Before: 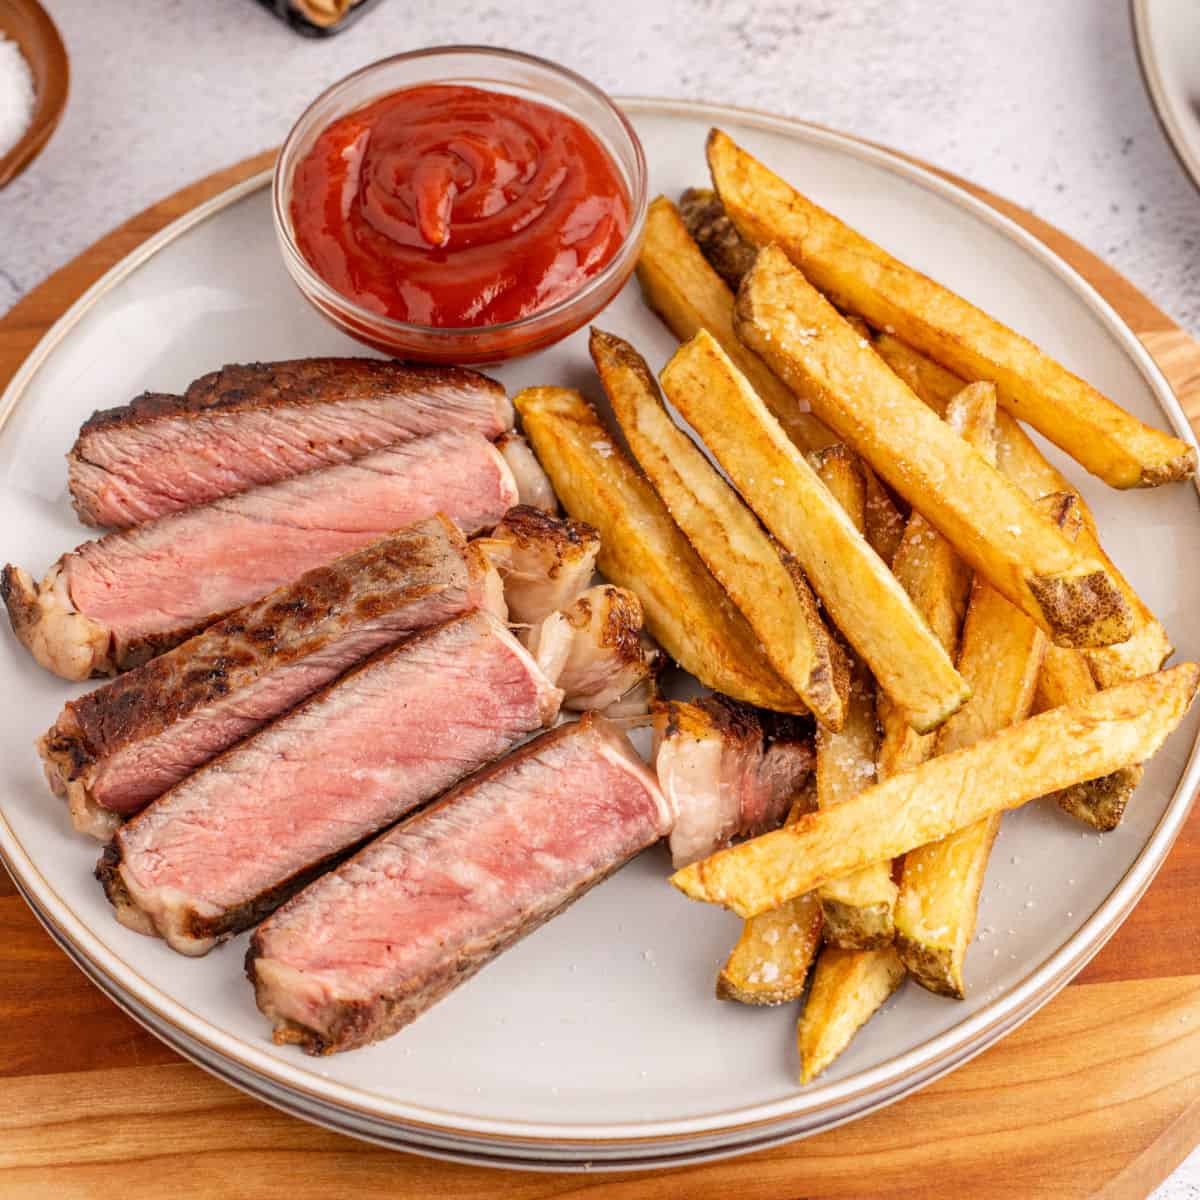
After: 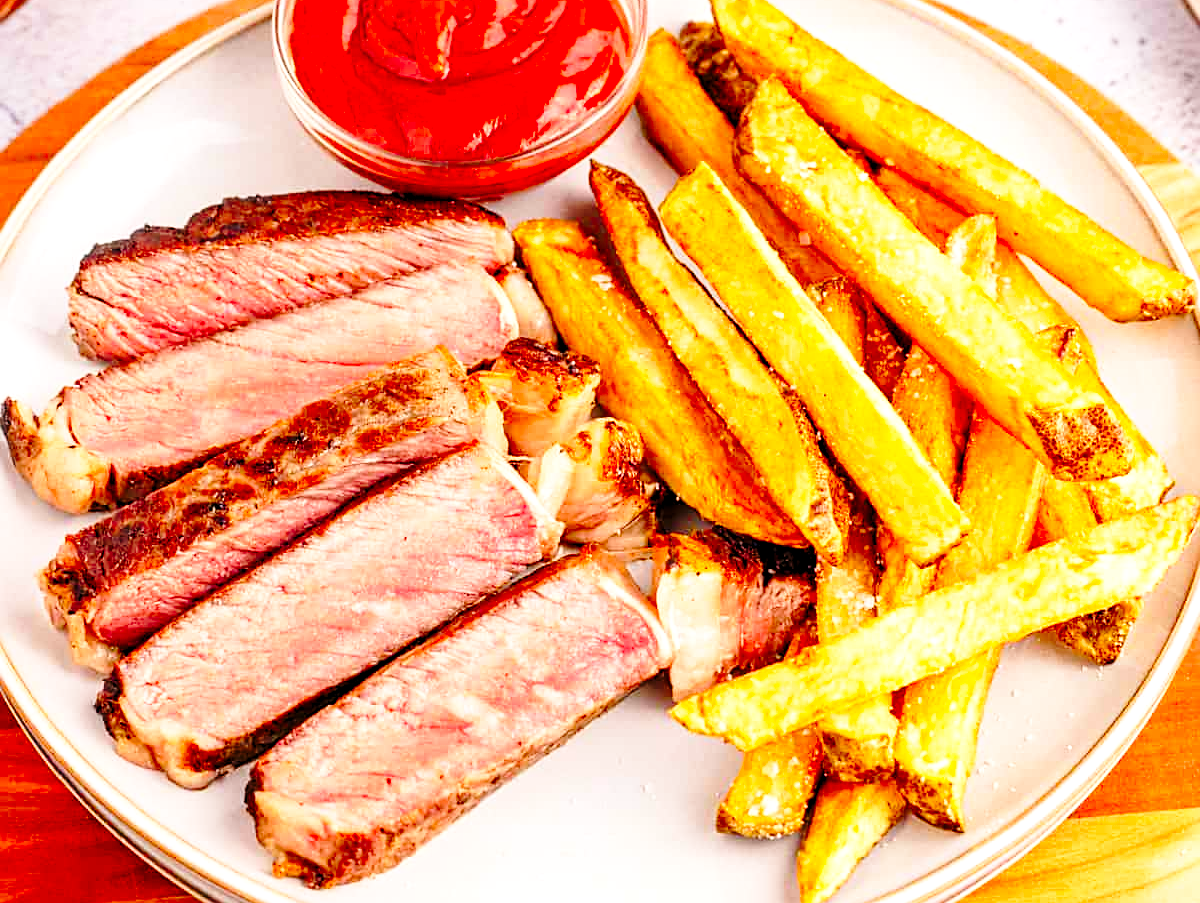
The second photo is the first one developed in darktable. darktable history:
exposure: compensate exposure bias true, compensate highlight preservation false
sharpen: on, module defaults
crop: top 13.968%, bottom 10.781%
color zones: curves: ch1 [(0.113, 0.438) (0.75, 0.5)]; ch2 [(0.12, 0.526) (0.75, 0.5)], mix -121.31%
base curve: curves: ch0 [(0, 0) (0.028, 0.03) (0.121, 0.232) (0.46, 0.748) (0.859, 0.968) (1, 1)], preserve colors none
contrast brightness saturation: saturation 0.5
tone equalizer: on, module defaults
levels: levels [0.031, 0.5, 0.969]
